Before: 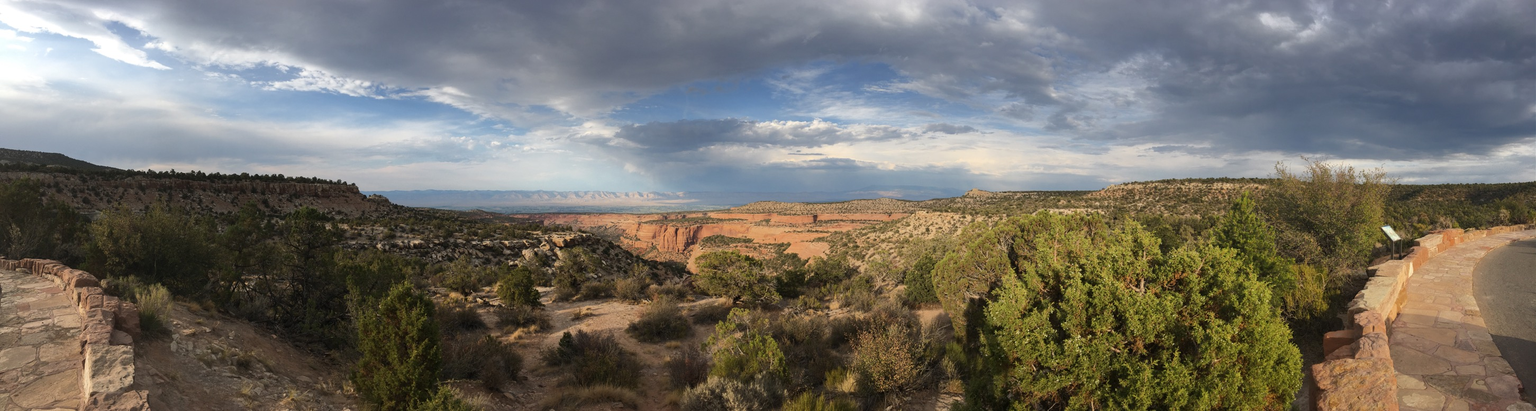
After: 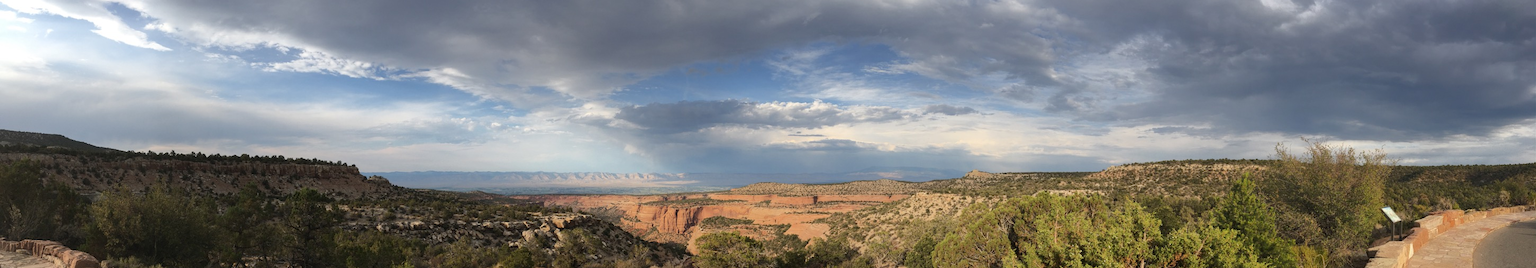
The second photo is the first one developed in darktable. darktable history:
crop and rotate: top 4.717%, bottom 29.884%
